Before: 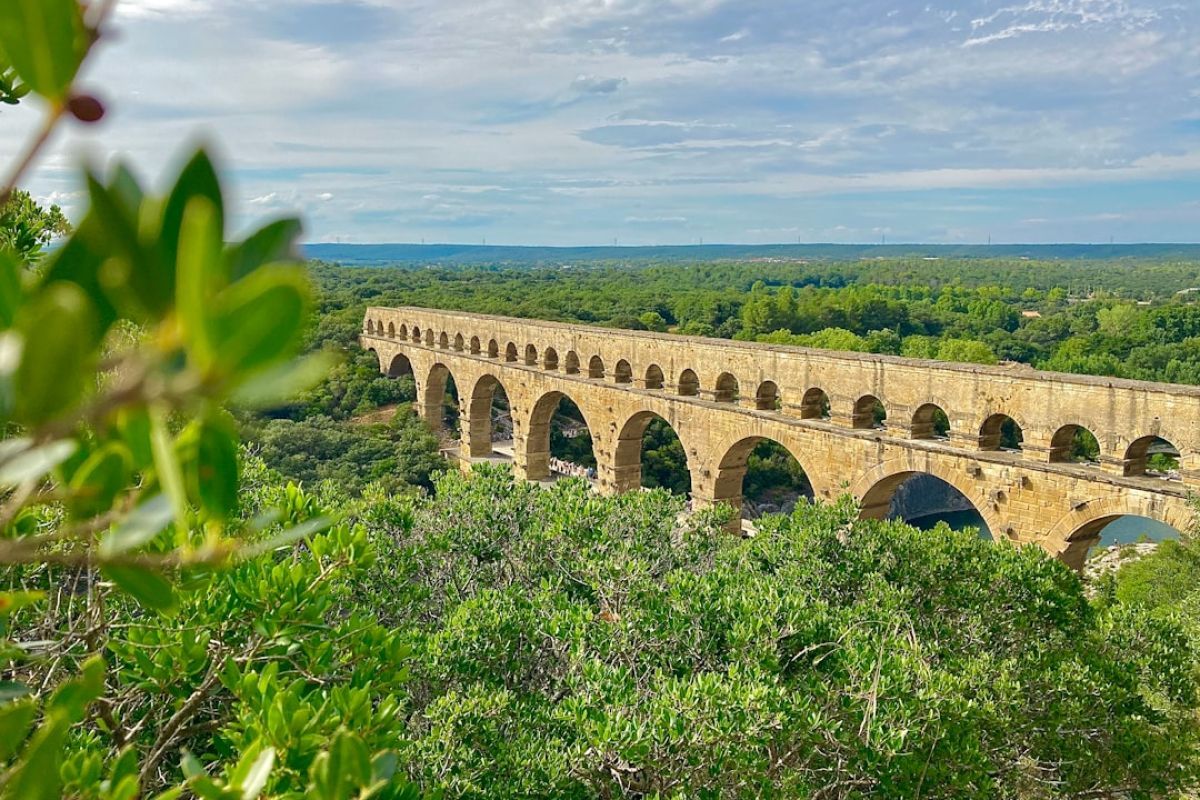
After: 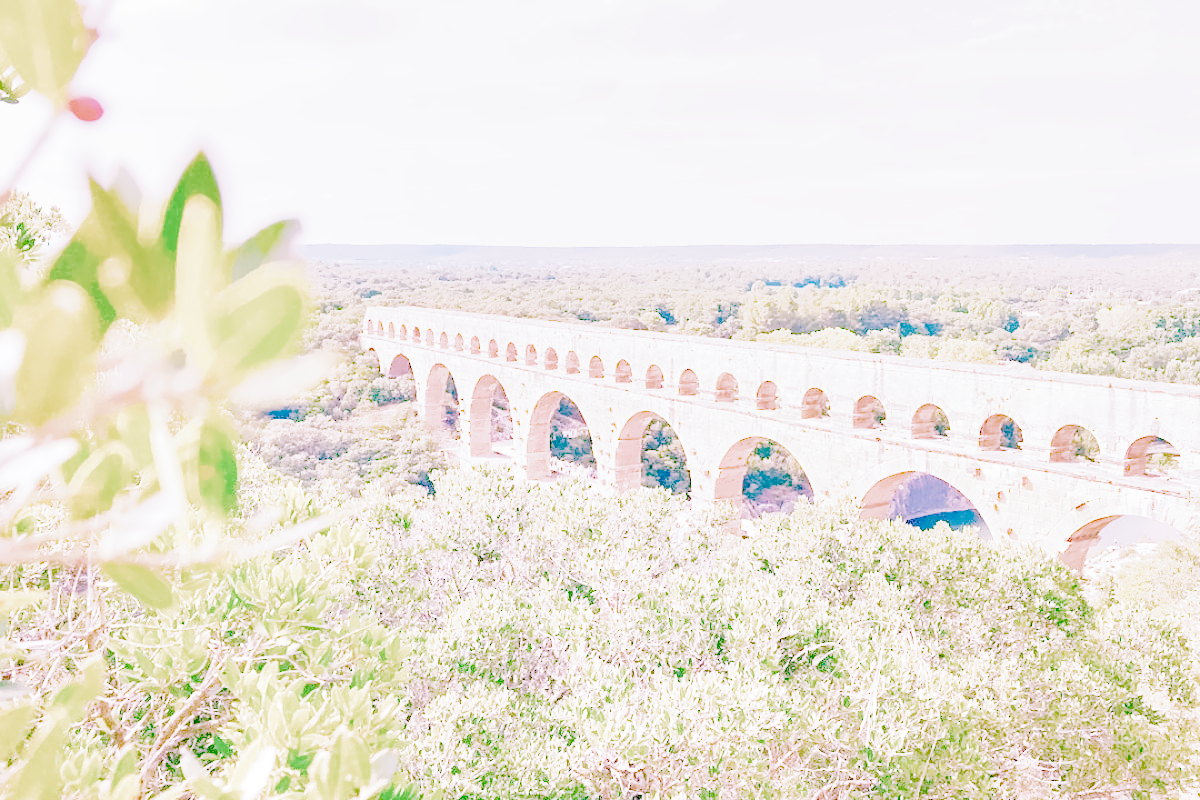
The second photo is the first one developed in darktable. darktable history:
white balance: red 2.229, blue 1.46
highlight reconstruction: on, module defaults
lens correction: scale 1, crop 1, focal 35, aperture 5, distance 0.775, camera "Canon EOS RP", lens "Canon RF 35mm F1.8 MACRO IS STM"
exposure: black level correction 0, exposure 1.45 EV, compensate exposure bias true, compensate highlight preservation false
color calibration: illuminant as shot in camera, x 0.37, y 0.382, temperature 4313.32 K
filmic rgb: black relative exposure -2.85 EV, white relative exposure 4.56 EV, hardness 1.77, contrast 1.25, preserve chrominance no, color science v5 (2021)
local contrast: on, module defaults
velvia: on, module defaults
haze removal: compatibility mode true, adaptive false
denoise (profiled): preserve shadows 1.52, scattering 0.002, a [-1, 0, 0], compensate highlight preservation false
color balance rgb: perceptual saturation grading › global saturation 20%, perceptual saturation grading › highlights -25%, perceptual saturation grading › shadows 50%, global vibrance -25%
